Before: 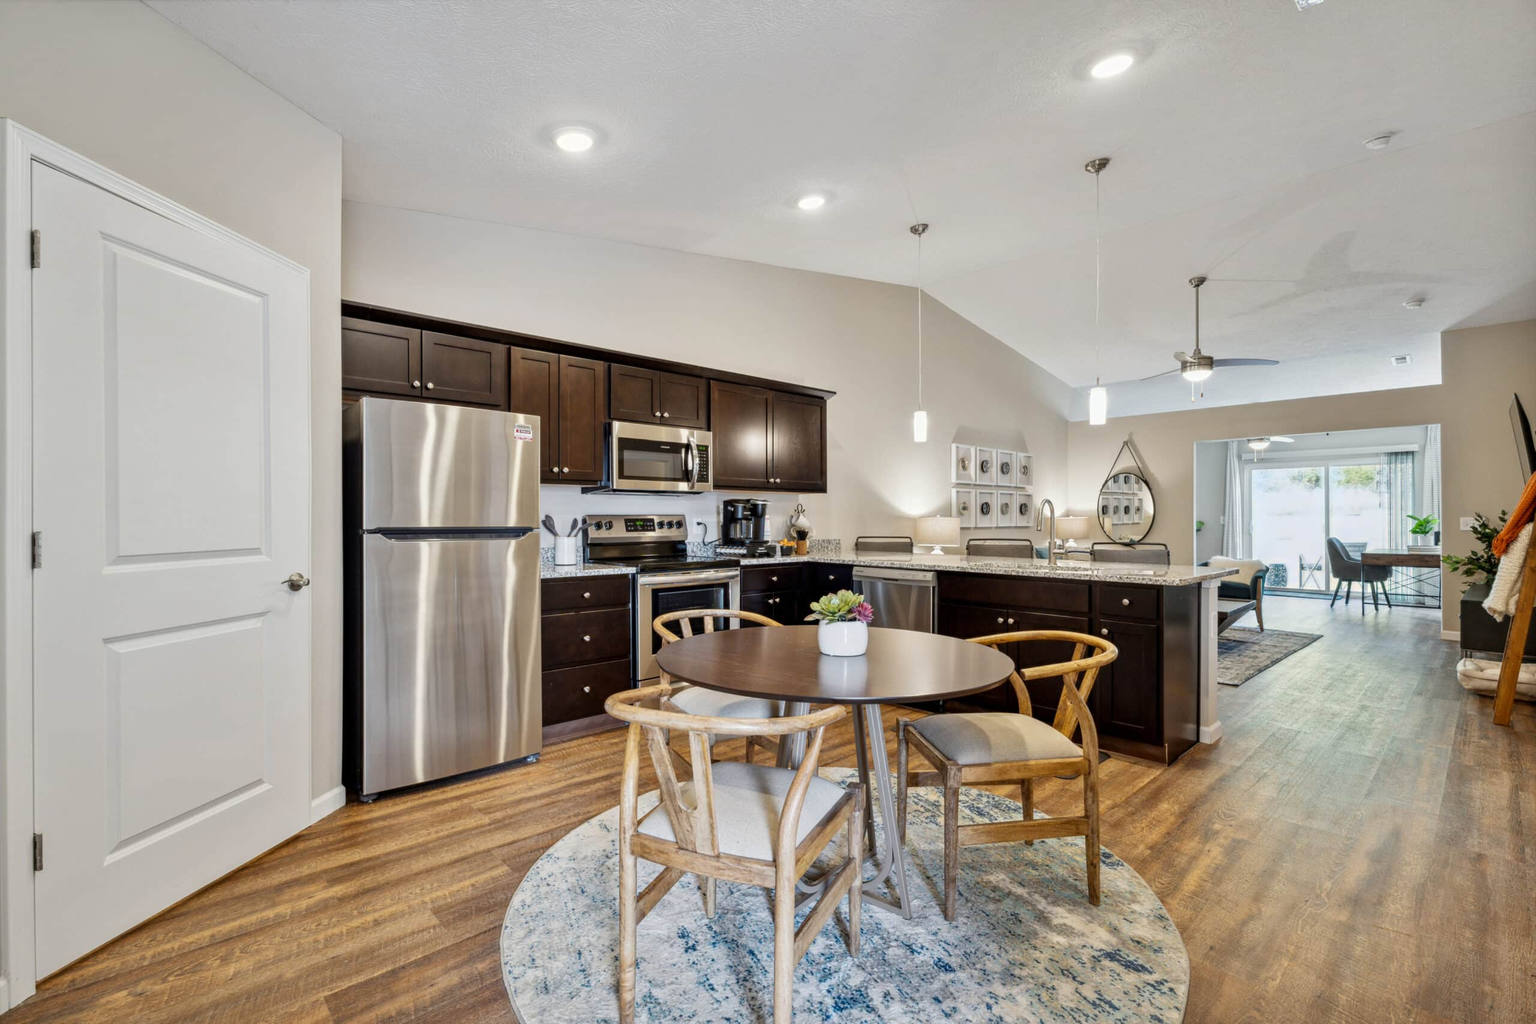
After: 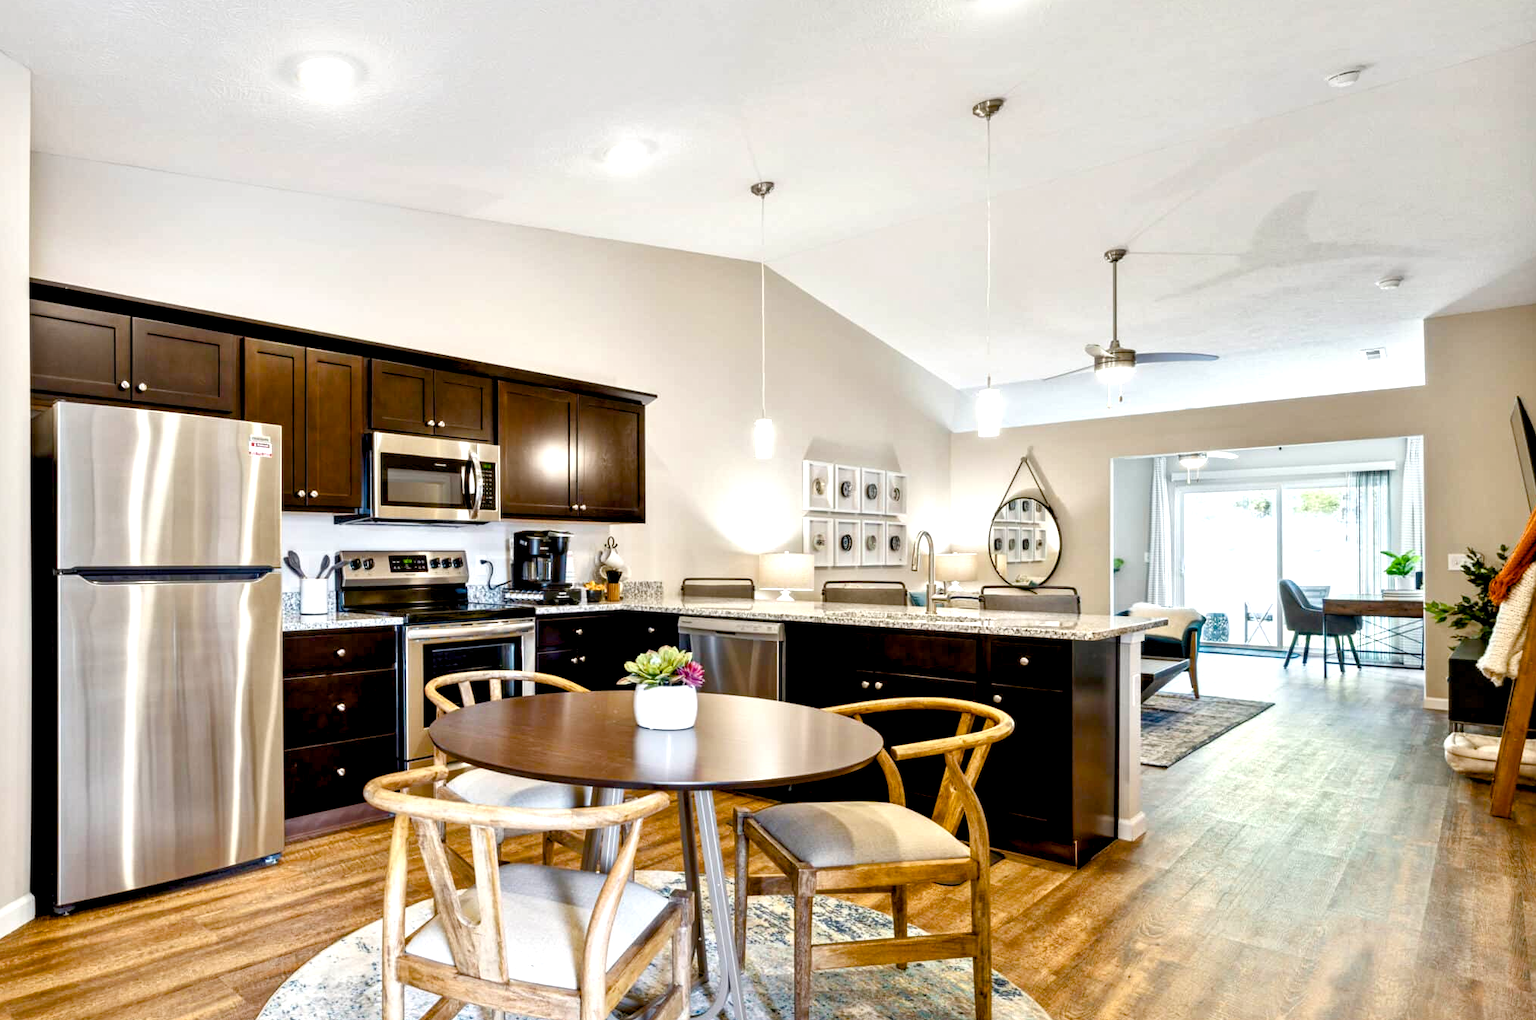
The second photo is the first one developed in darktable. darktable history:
tone equalizer: on, module defaults
color balance rgb: shadows lift › luminance -9.41%, highlights gain › luminance 17.6%, global offset › luminance -1.45%, perceptual saturation grading › highlights -17.77%, perceptual saturation grading › mid-tones 33.1%, perceptual saturation grading › shadows 50.52%, global vibrance 24.22%
crop and rotate: left 20.74%, top 7.912%, right 0.375%, bottom 13.378%
base curve: curves: ch0 [(0, 0) (0.303, 0.277) (1, 1)]
exposure: black level correction 0.001, exposure 0.5 EV, compensate exposure bias true, compensate highlight preservation false
